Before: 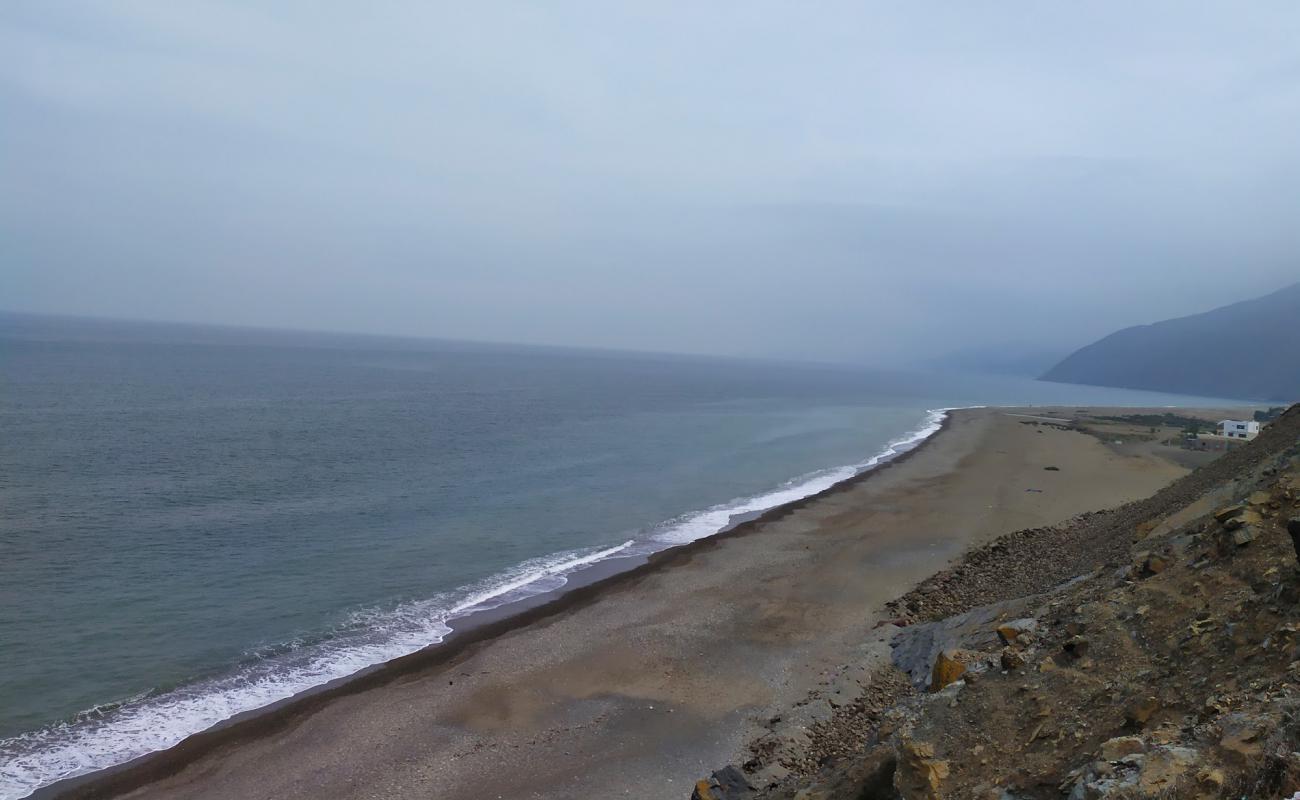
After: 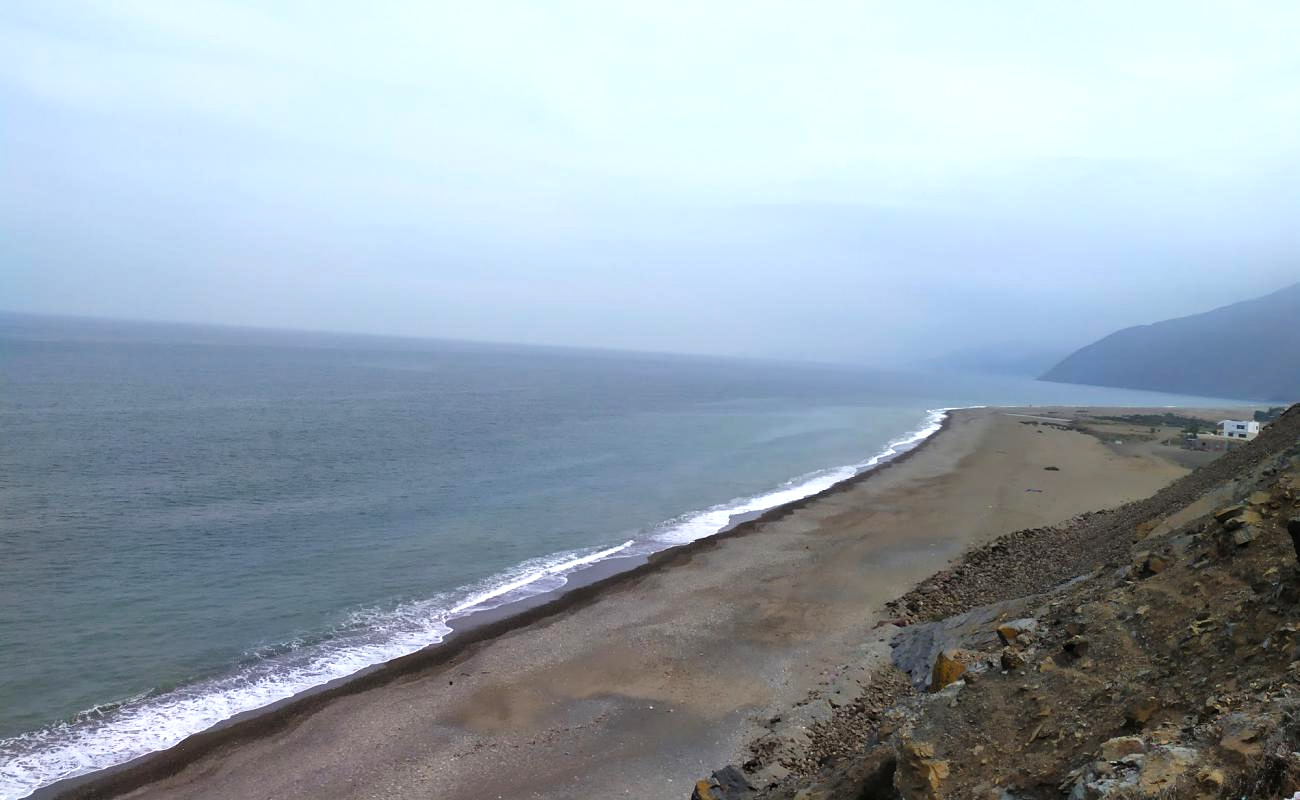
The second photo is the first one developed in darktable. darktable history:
tone equalizer: -8 EV -0.769 EV, -7 EV -0.698 EV, -6 EV -0.615 EV, -5 EV -0.412 EV, -3 EV 0.382 EV, -2 EV 0.6 EV, -1 EV 0.698 EV, +0 EV 0.754 EV
exposure: compensate highlight preservation false
